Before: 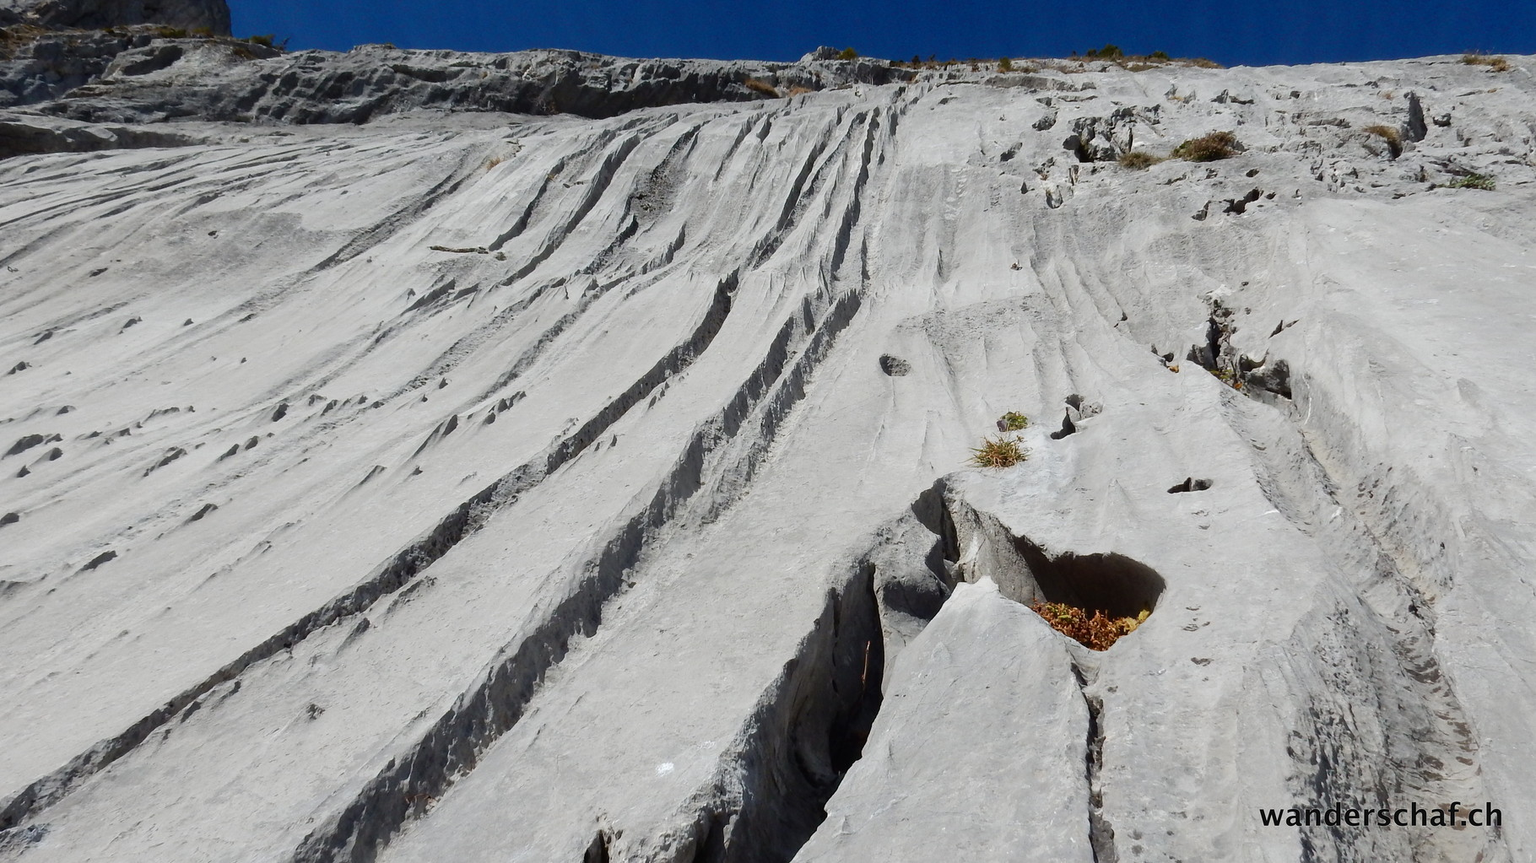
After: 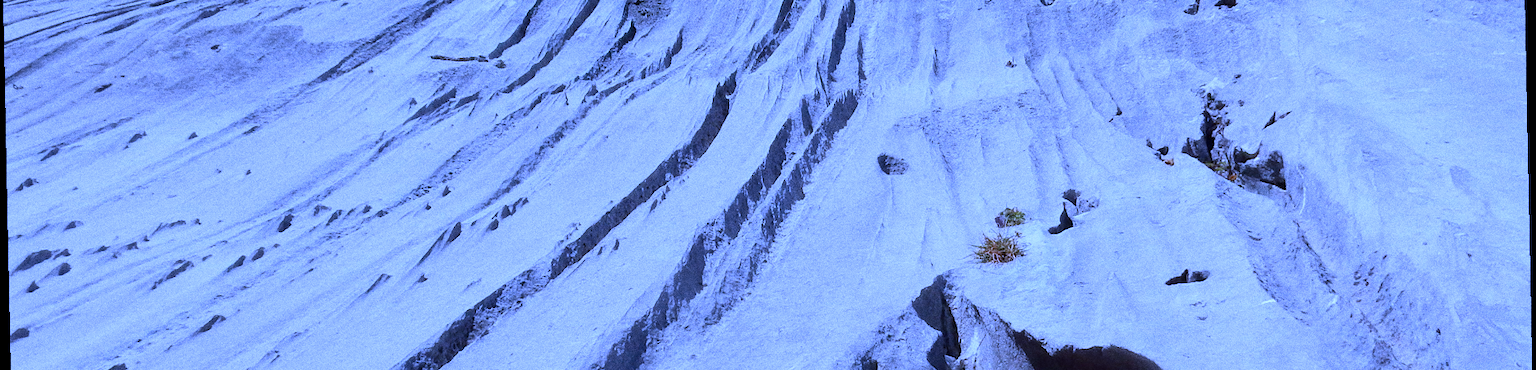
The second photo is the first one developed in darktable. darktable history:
rotate and perspective: rotation -1.17°, automatic cropping off
crop and rotate: top 23.84%, bottom 34.294%
grain: coarseness 0.09 ISO, strength 40%
color calibration: output R [1.063, -0.012, -0.003, 0], output B [-0.079, 0.047, 1, 0], illuminant custom, x 0.46, y 0.43, temperature 2642.66 K
local contrast: highlights 100%, shadows 100%, detail 120%, midtone range 0.2
